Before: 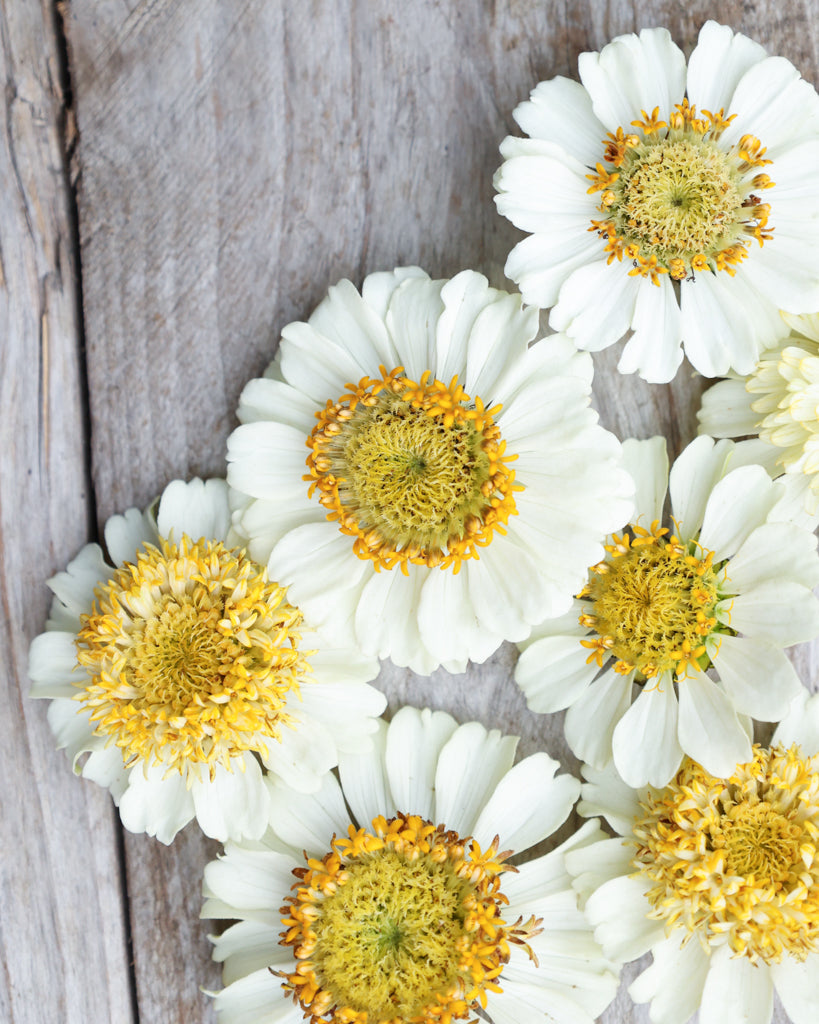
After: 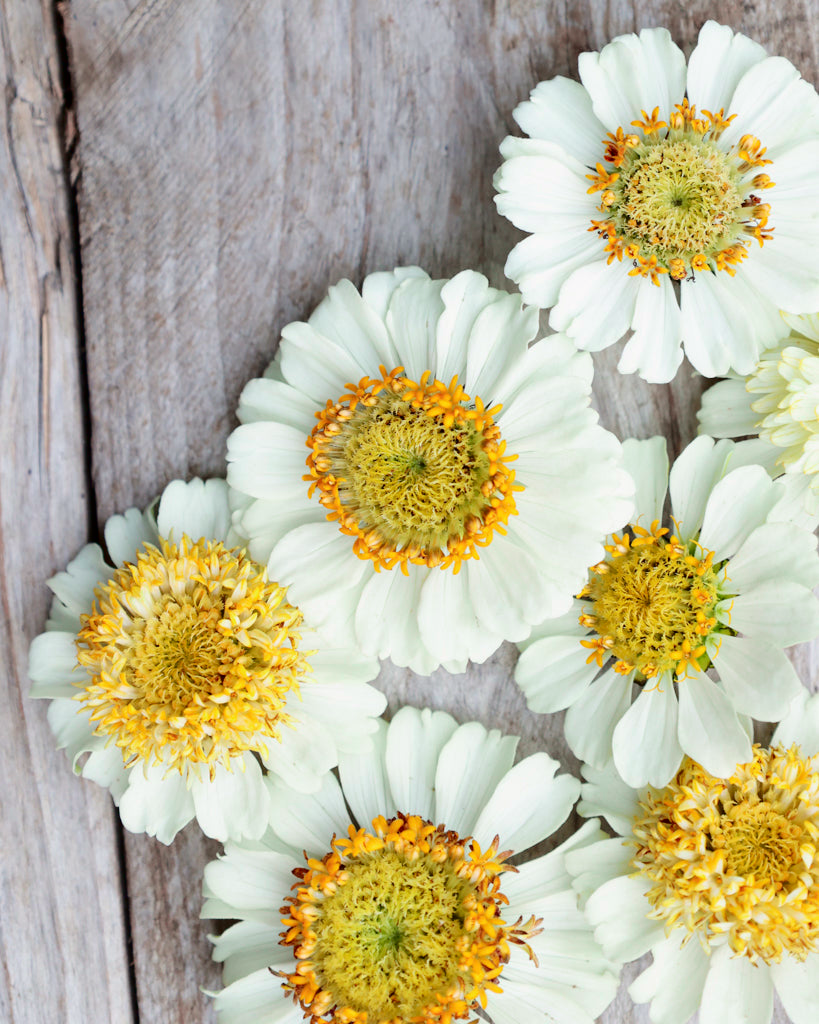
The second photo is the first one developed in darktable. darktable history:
tone curve: curves: ch0 [(0, 0) (0.068, 0.012) (0.183, 0.089) (0.341, 0.283) (0.547, 0.532) (0.828, 0.815) (1, 0.983)]; ch1 [(0, 0) (0.23, 0.166) (0.34, 0.308) (0.371, 0.337) (0.429, 0.411) (0.477, 0.462) (0.499, 0.5) (0.529, 0.537) (0.559, 0.582) (0.743, 0.798) (1, 1)]; ch2 [(0, 0) (0.431, 0.414) (0.498, 0.503) (0.524, 0.528) (0.568, 0.546) (0.6, 0.597) (0.634, 0.645) (0.728, 0.742) (1, 1)], color space Lab, independent channels, preserve colors none
